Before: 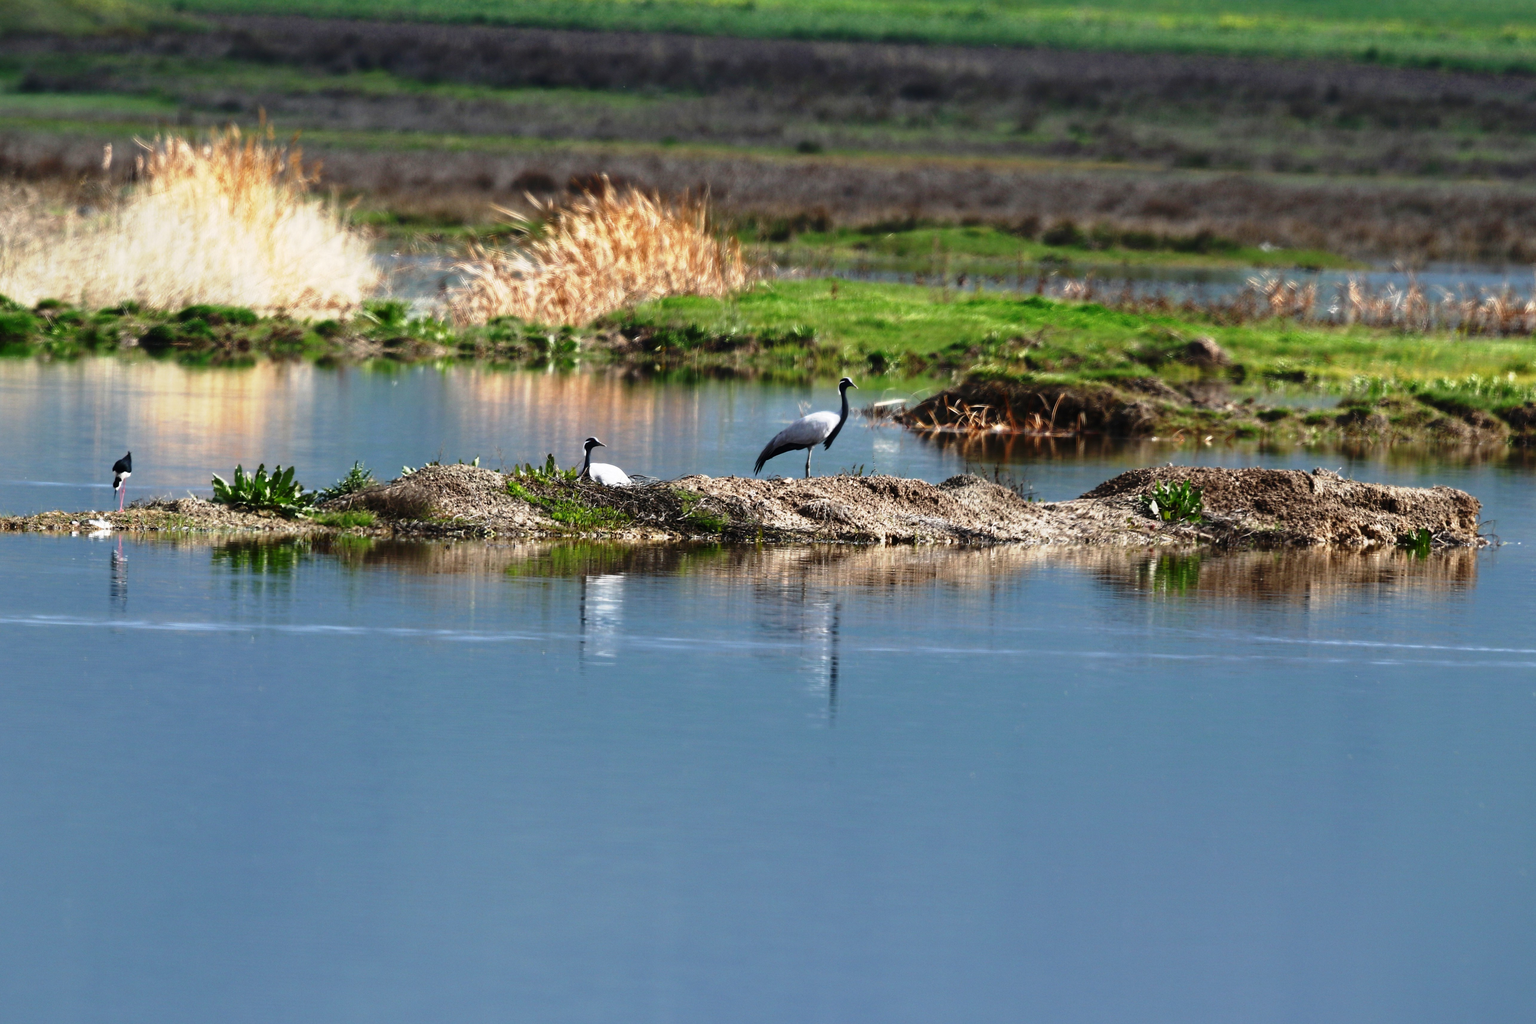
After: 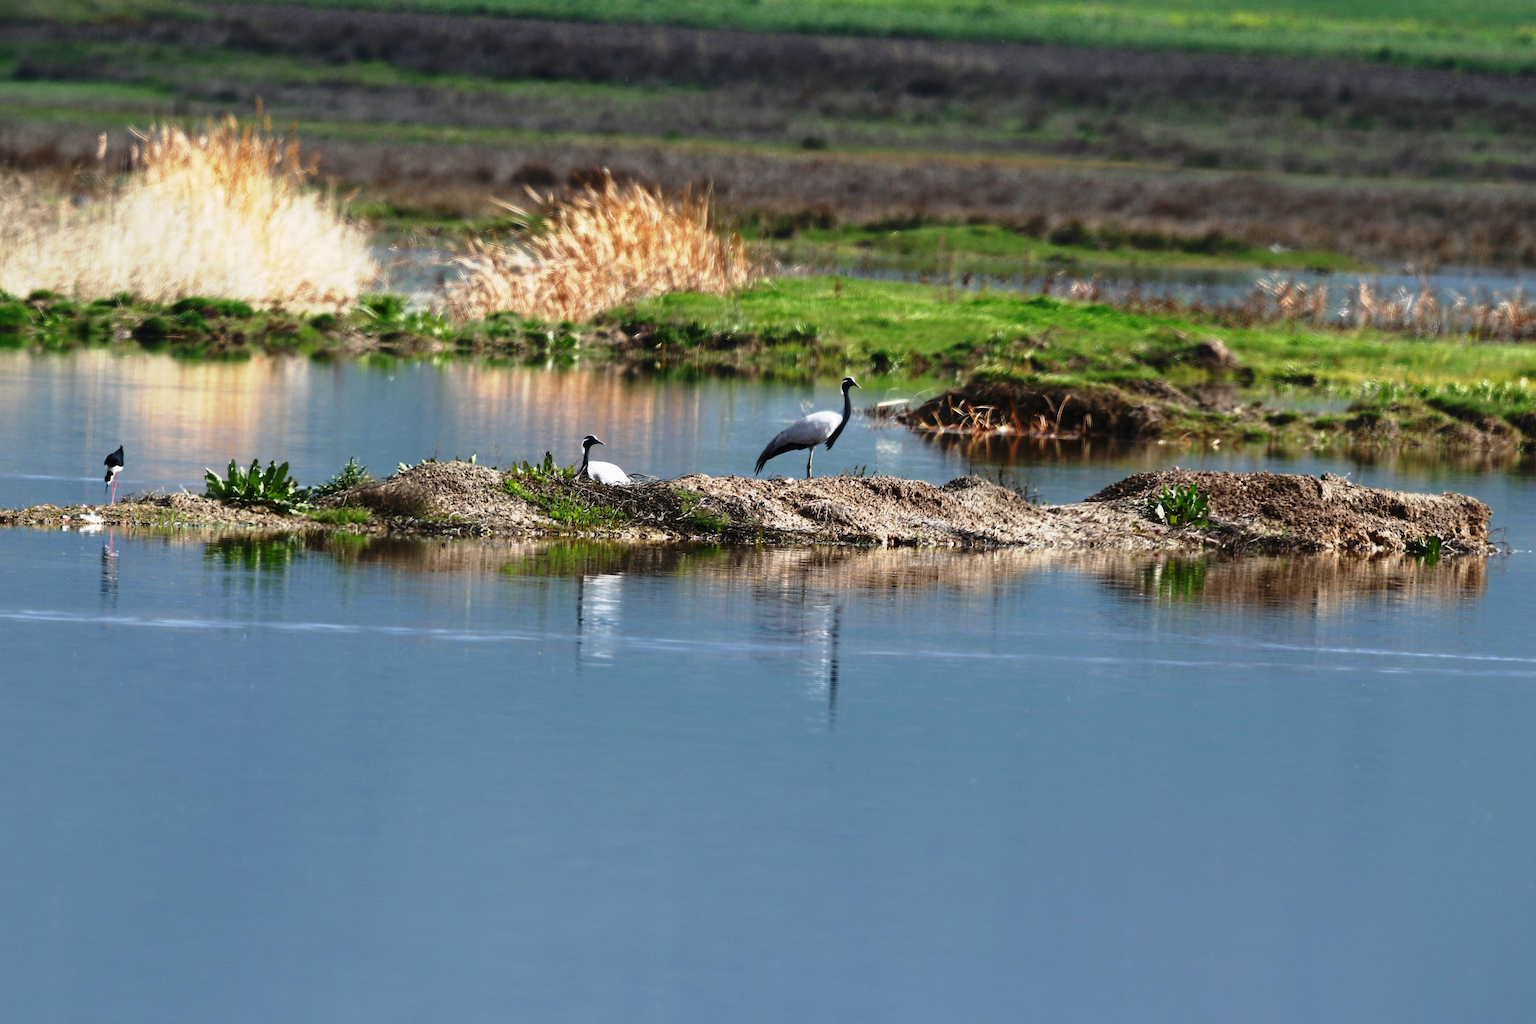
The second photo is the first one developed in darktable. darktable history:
crop and rotate: angle -0.53°
